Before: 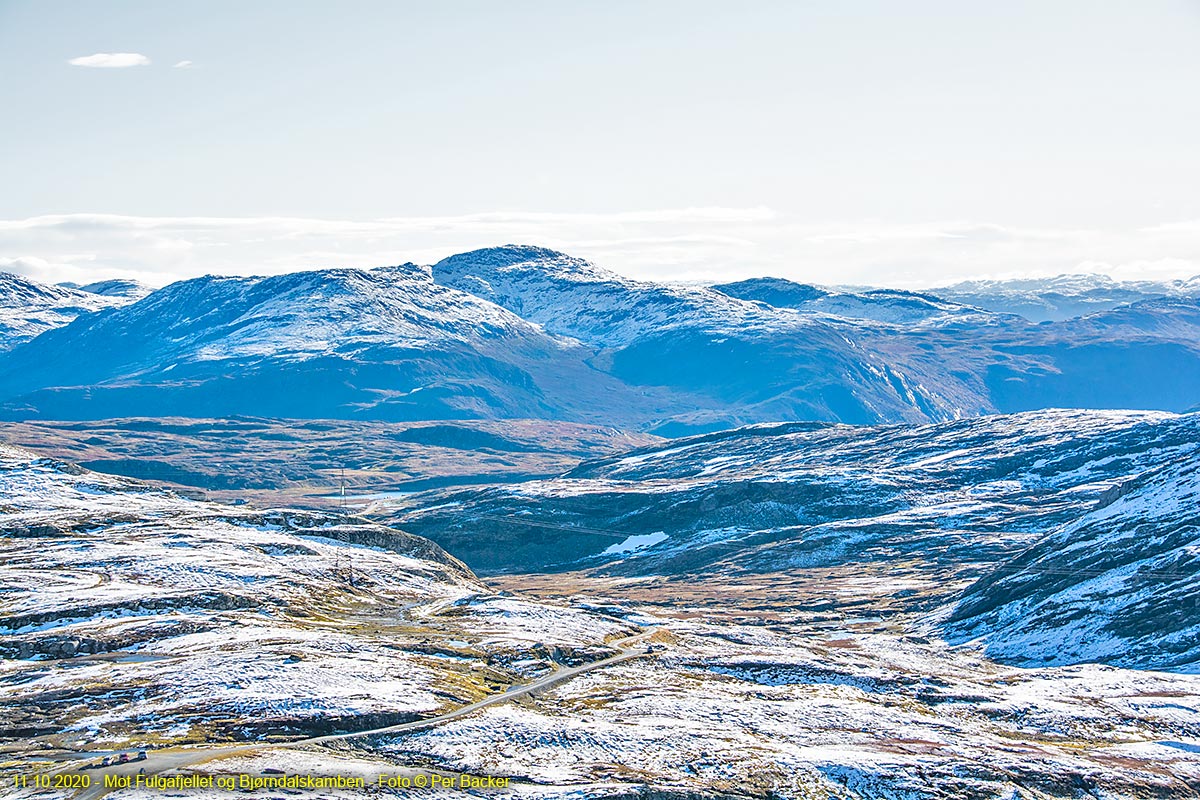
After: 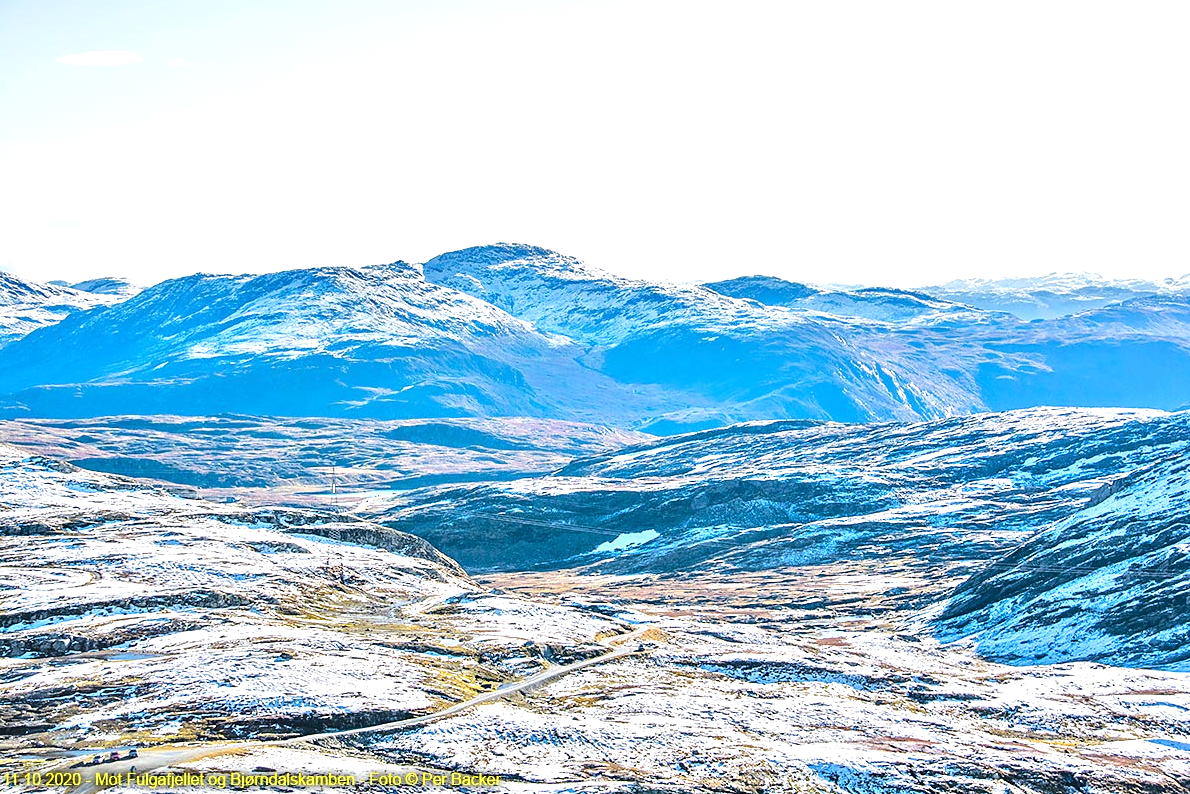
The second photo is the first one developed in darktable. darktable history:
crop and rotate: left 0.826%, top 0.292%, bottom 0.342%
tone equalizer: -8 EV 0.001 EV, -7 EV -0.001 EV, -6 EV 0.003 EV, -5 EV -0.049 EV, -4 EV -0.135 EV, -3 EV -0.149 EV, -2 EV 0.245 EV, -1 EV 0.726 EV, +0 EV 0.49 EV
